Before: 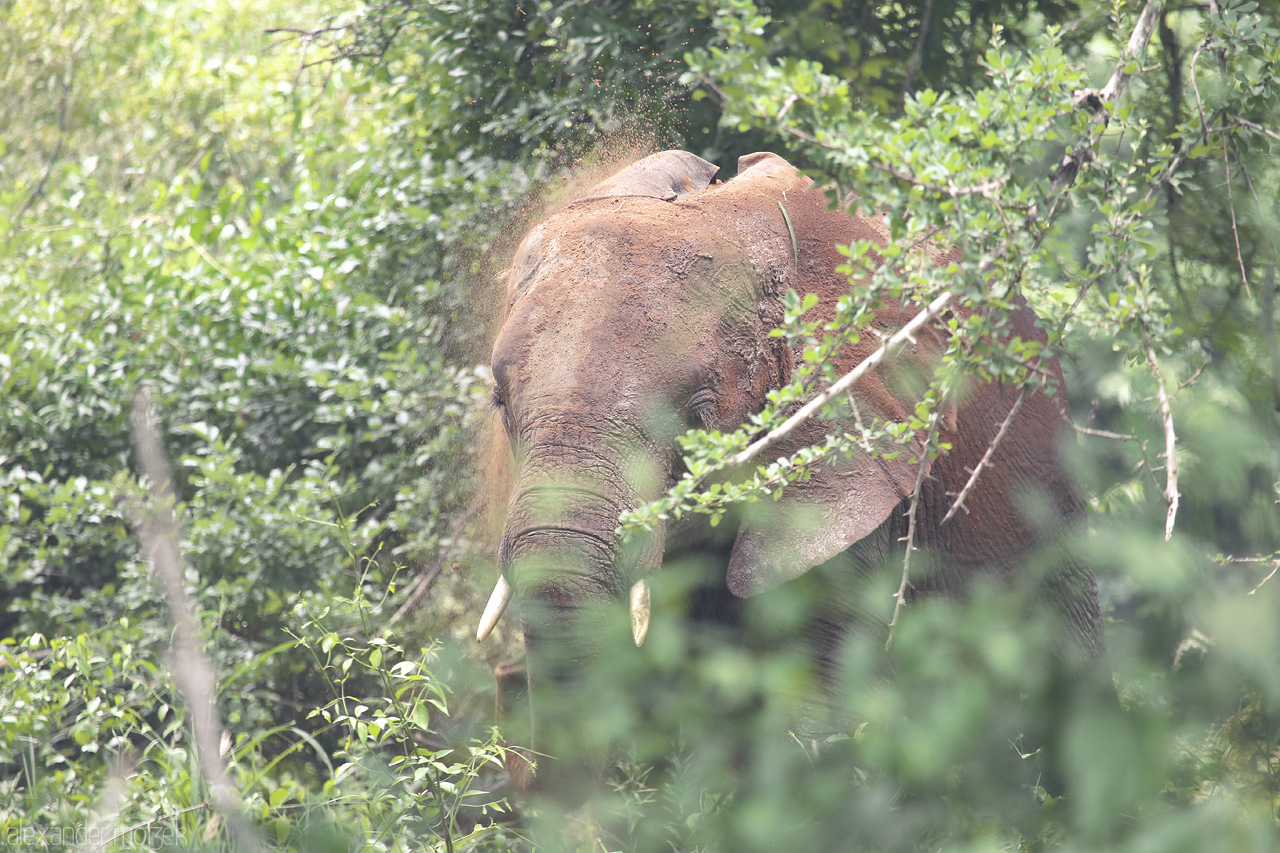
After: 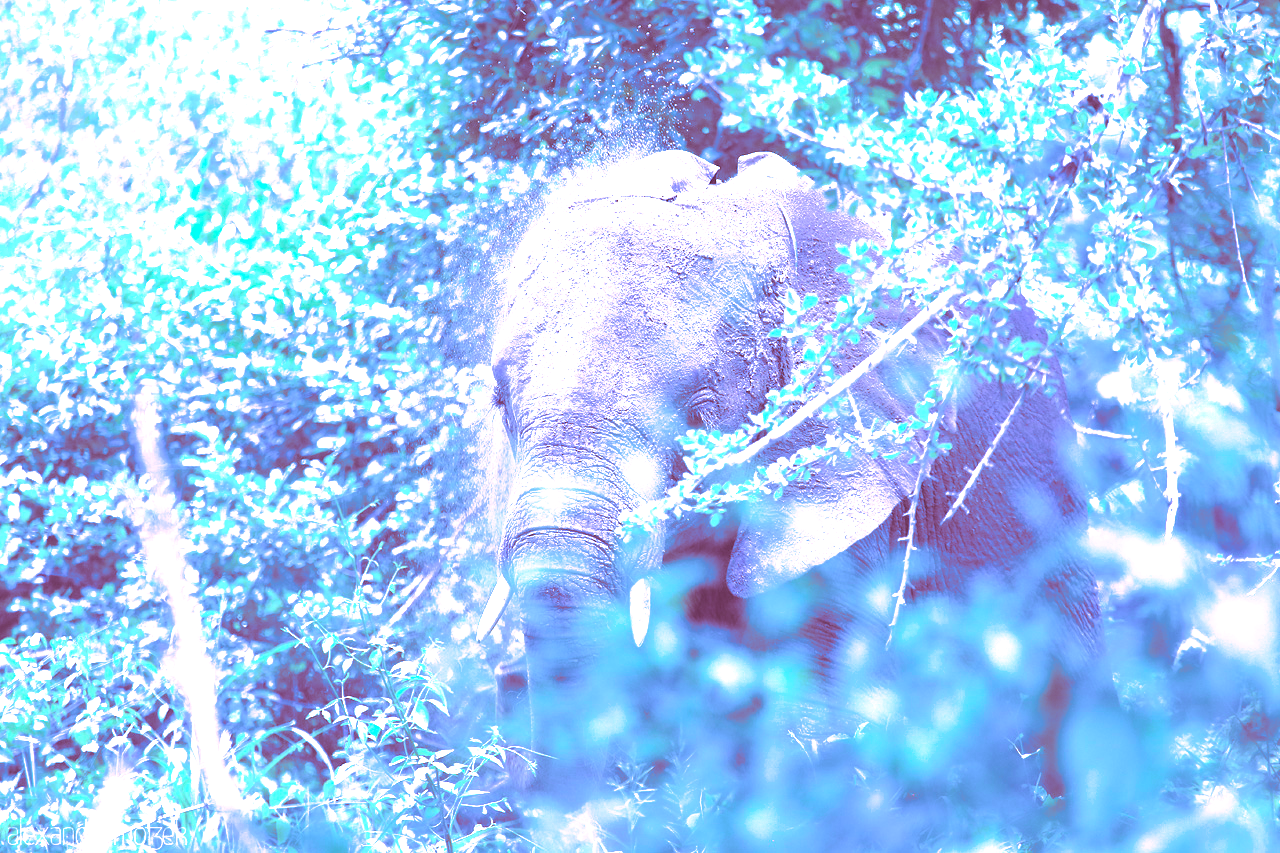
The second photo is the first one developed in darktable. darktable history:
exposure: exposure 0.669 EV, compensate highlight preservation false
tone curve: curves: ch0 [(0, 0) (0.035, 0.017) (0.131, 0.108) (0.279, 0.279) (0.476, 0.554) (0.617, 0.693) (0.704, 0.77) (0.801, 0.854) (0.895, 0.927) (1, 0.976)]; ch1 [(0, 0) (0.318, 0.278) (0.444, 0.427) (0.493, 0.488) (0.508, 0.502) (0.534, 0.526) (0.562, 0.555) (0.645, 0.648) (0.746, 0.764) (1, 1)]; ch2 [(0, 0) (0.316, 0.292) (0.381, 0.37) (0.423, 0.448) (0.476, 0.482) (0.502, 0.495) (0.522, 0.518) (0.533, 0.532) (0.593, 0.622) (0.634, 0.663) (0.7, 0.7) (0.861, 0.808) (1, 0.951)], color space Lab, independent channels, preserve colors none
color calibration: output R [0.948, 0.091, -0.04, 0], output G [-0.3, 1.384, -0.085, 0], output B [-0.108, 0.061, 1.08, 0], illuminant as shot in camera, x 0.484, y 0.43, temperature 2405.29 K
white balance: red 0.983, blue 1.036
contrast brightness saturation: contrast 0.1, saturation -0.36
split-toning: highlights › hue 187.2°, highlights › saturation 0.83, balance -68.05, compress 56.43%
